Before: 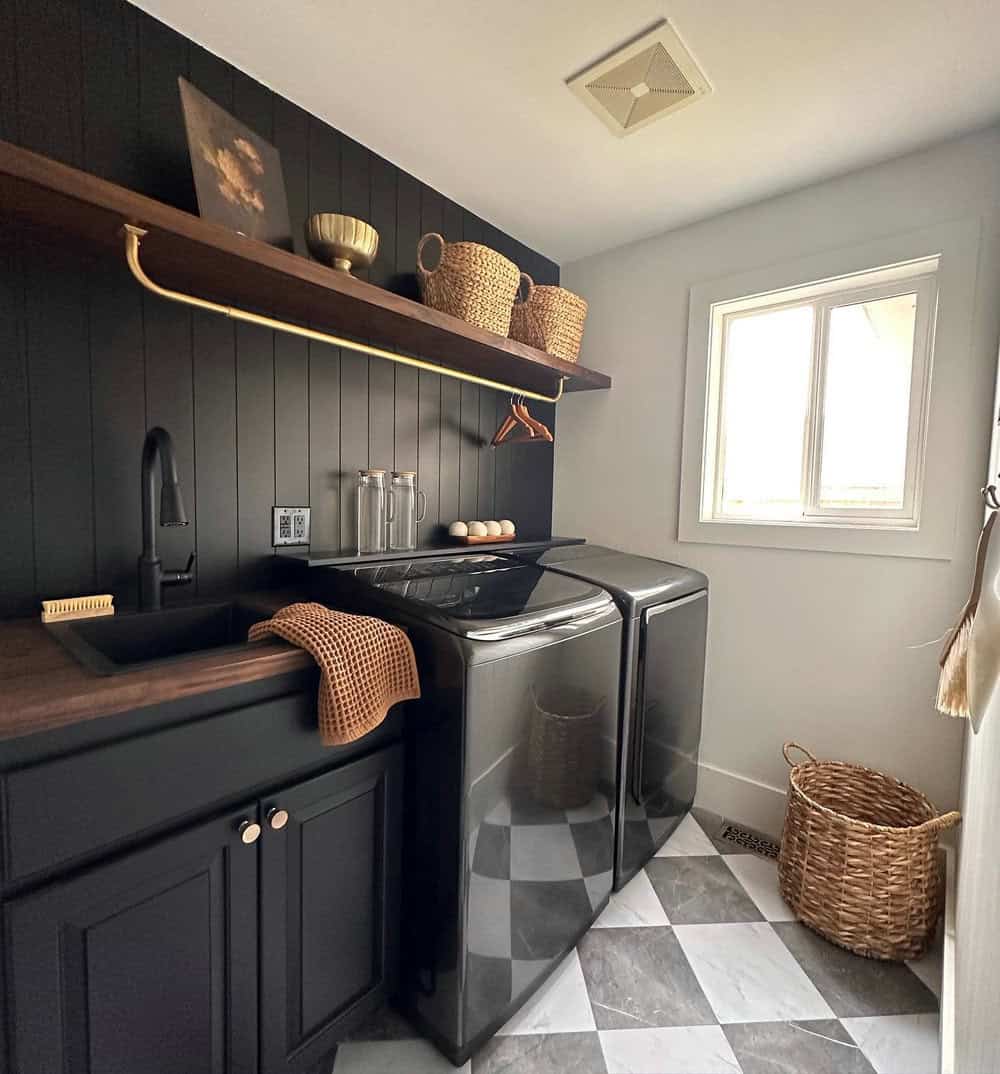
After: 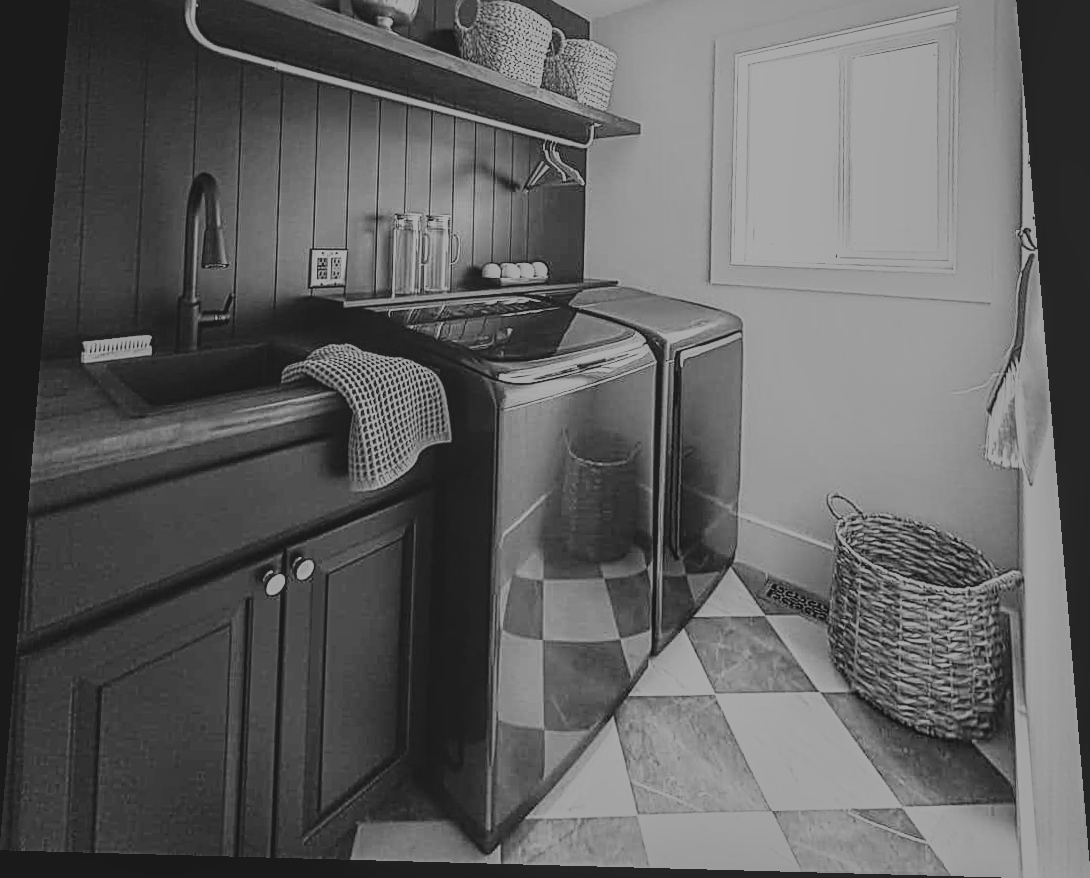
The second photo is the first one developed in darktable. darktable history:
base curve: curves: ch0 [(0, 0) (0.026, 0.03) (0.109, 0.232) (0.351, 0.748) (0.669, 0.968) (1, 1)], preserve colors none
local contrast: detail 130%
sharpen: radius 2.584, amount 0.688
crop and rotate: top 19.998%
colorize: hue 41.44°, saturation 22%, source mix 60%, lightness 10.61%
monochrome: a 32, b 64, size 2.3
rotate and perspective: rotation 0.128°, lens shift (vertical) -0.181, lens shift (horizontal) -0.044, shear 0.001, automatic cropping off
